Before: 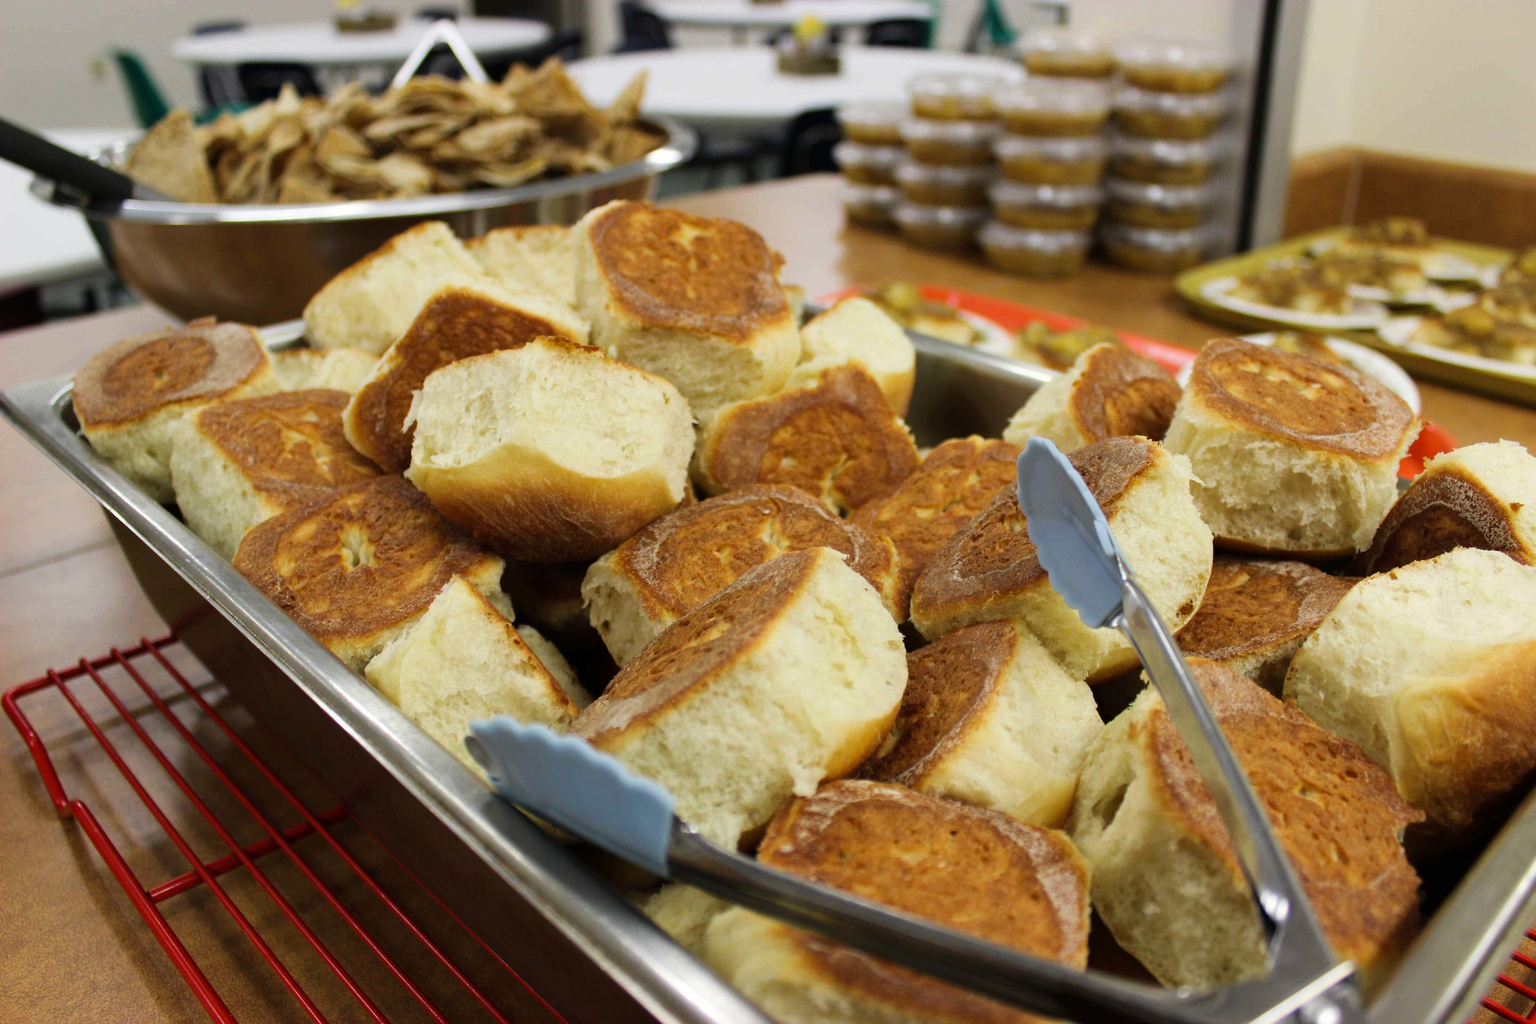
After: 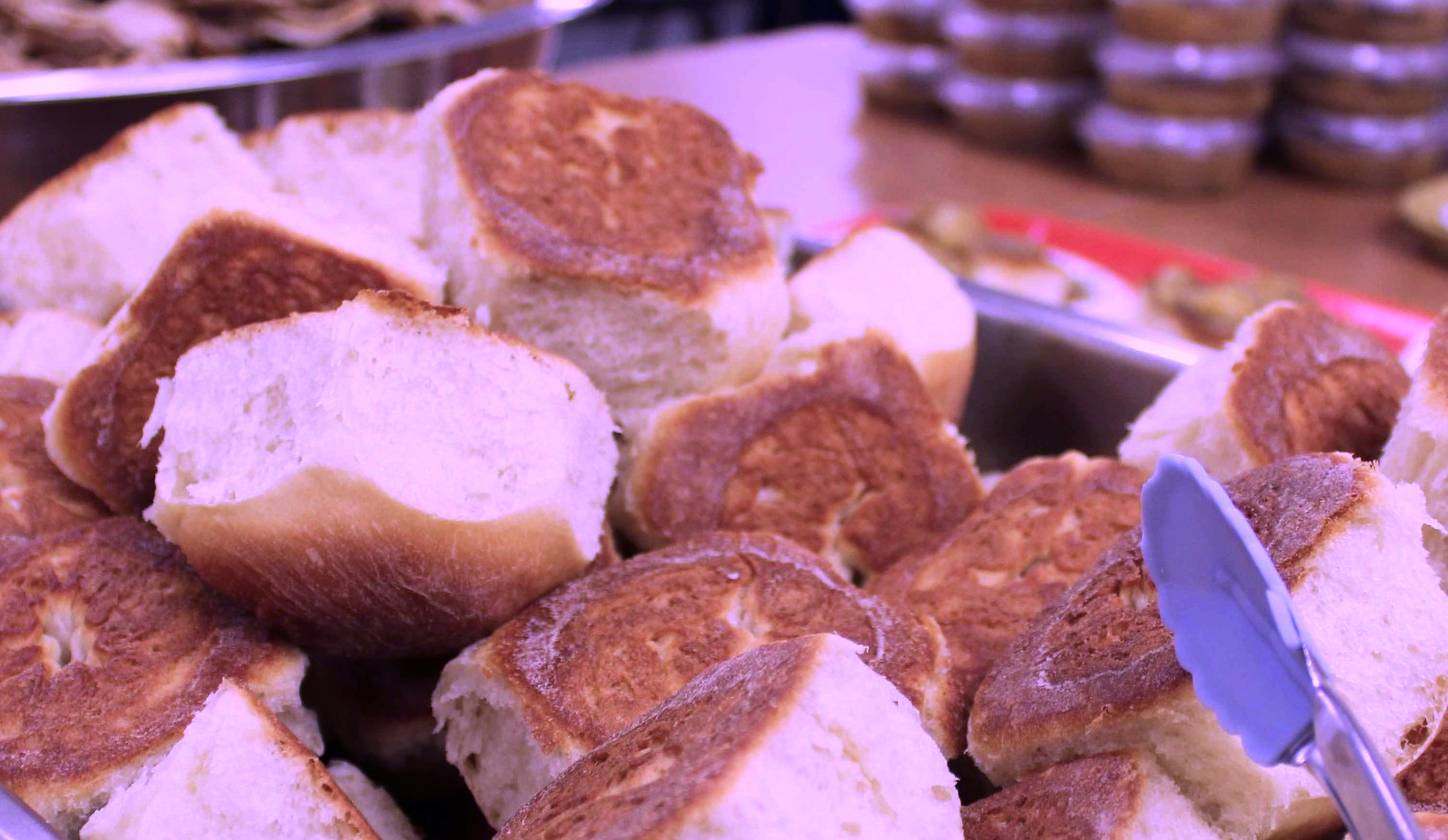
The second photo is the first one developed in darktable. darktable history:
crop: left 20.592%, top 15.439%, right 21.464%, bottom 34.148%
color calibration: illuminant custom, x 0.379, y 0.48, temperature 4468.89 K
